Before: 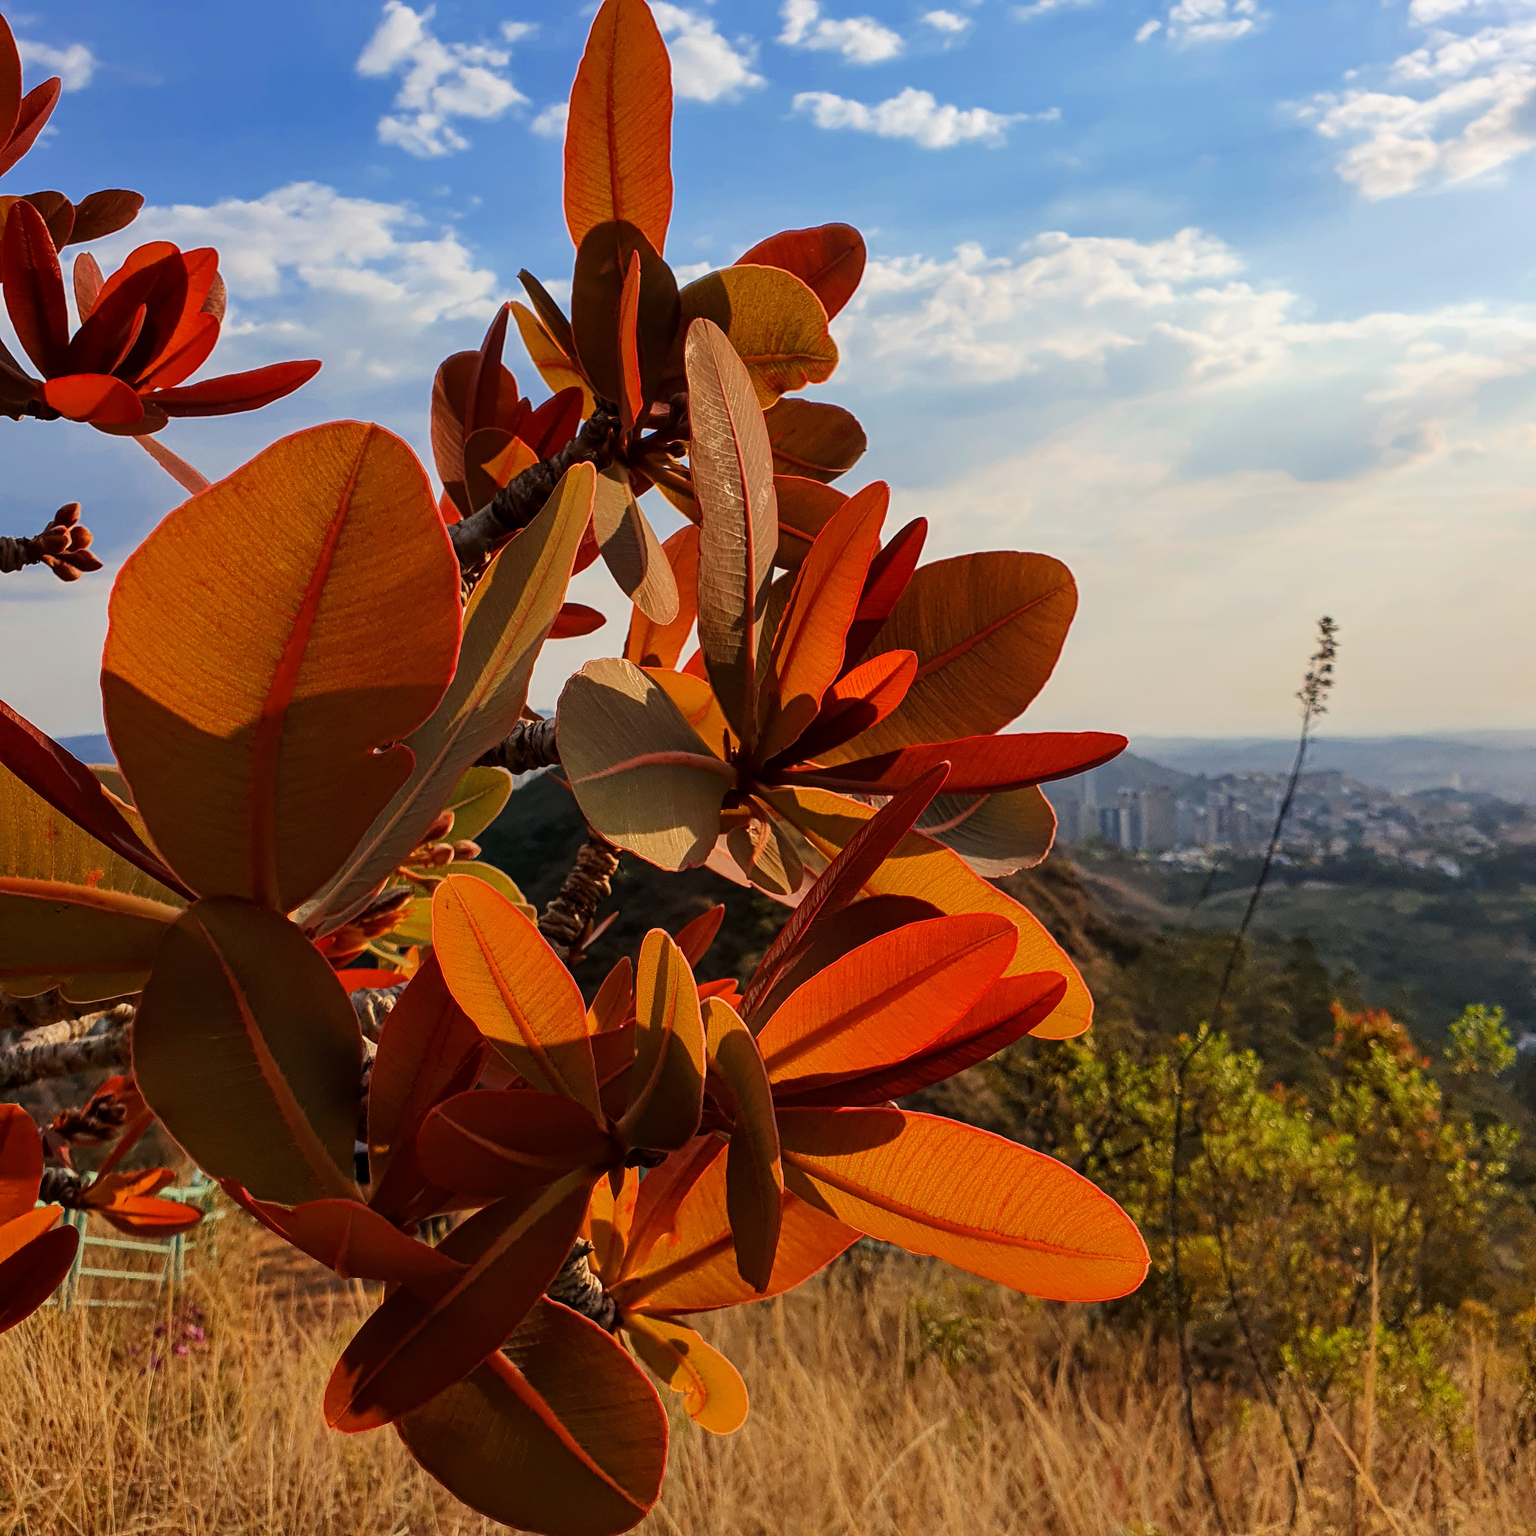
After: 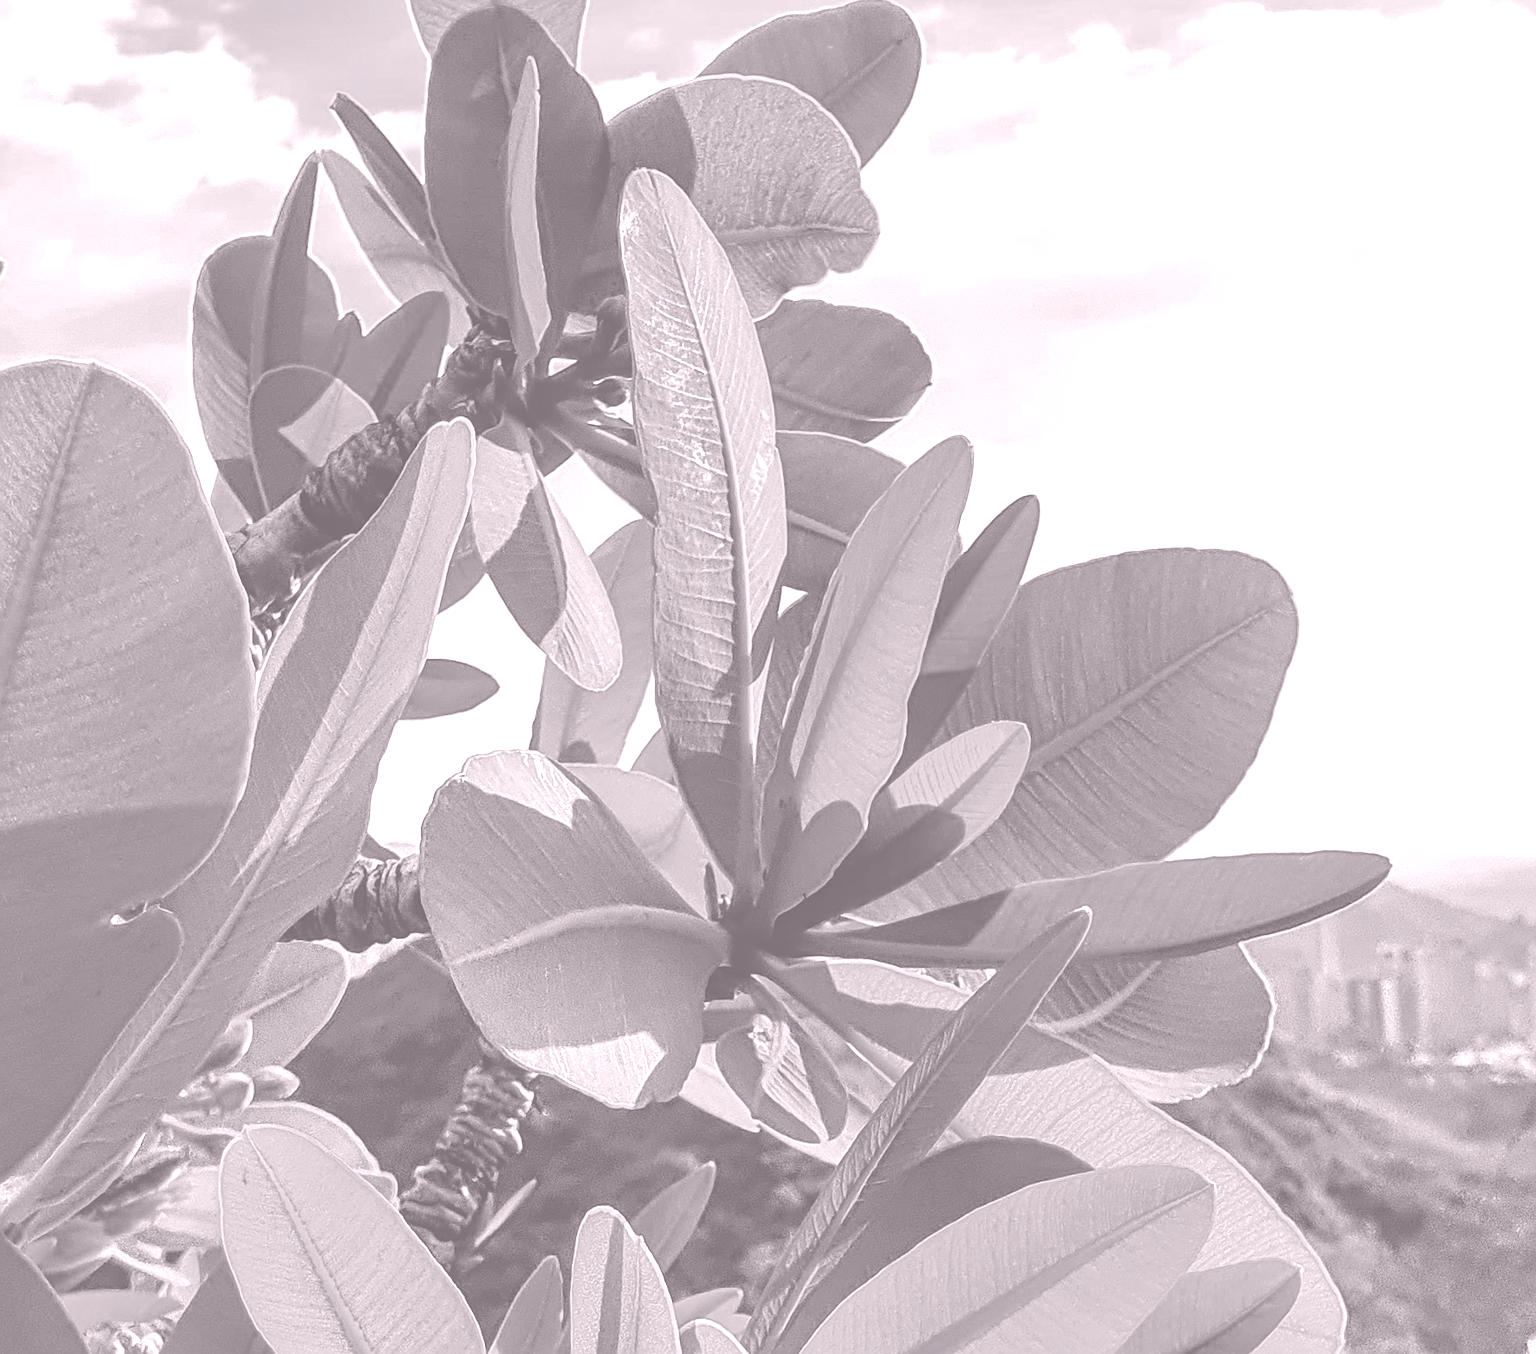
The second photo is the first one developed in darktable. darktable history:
crop: left 20.932%, top 15.471%, right 21.848%, bottom 34.081%
local contrast: on, module defaults
colorize: hue 25.2°, saturation 83%, source mix 82%, lightness 79%, version 1
sharpen: on, module defaults
contrast brightness saturation: contrast -0.02, brightness -0.01, saturation 0.03
rotate and perspective: rotation -1.75°, automatic cropping off
color zones: curves: ch0 [(0.002, 0.593) (0.143, 0.417) (0.285, 0.541) (0.455, 0.289) (0.608, 0.327) (0.727, 0.283) (0.869, 0.571) (1, 0.603)]; ch1 [(0, 0) (0.143, 0) (0.286, 0) (0.429, 0) (0.571, 0) (0.714, 0) (0.857, 0)]
tone equalizer: -8 EV 0.25 EV, -7 EV 0.417 EV, -6 EV 0.417 EV, -5 EV 0.25 EV, -3 EV -0.25 EV, -2 EV -0.417 EV, -1 EV -0.417 EV, +0 EV -0.25 EV, edges refinement/feathering 500, mask exposure compensation -1.57 EV, preserve details guided filter
